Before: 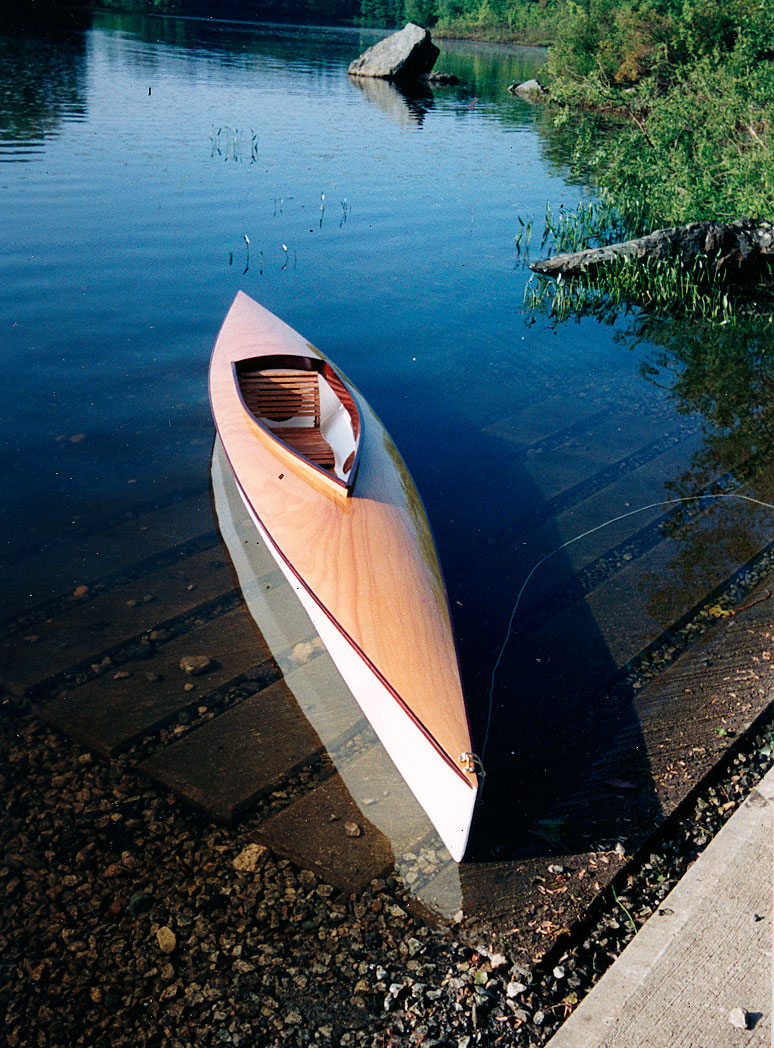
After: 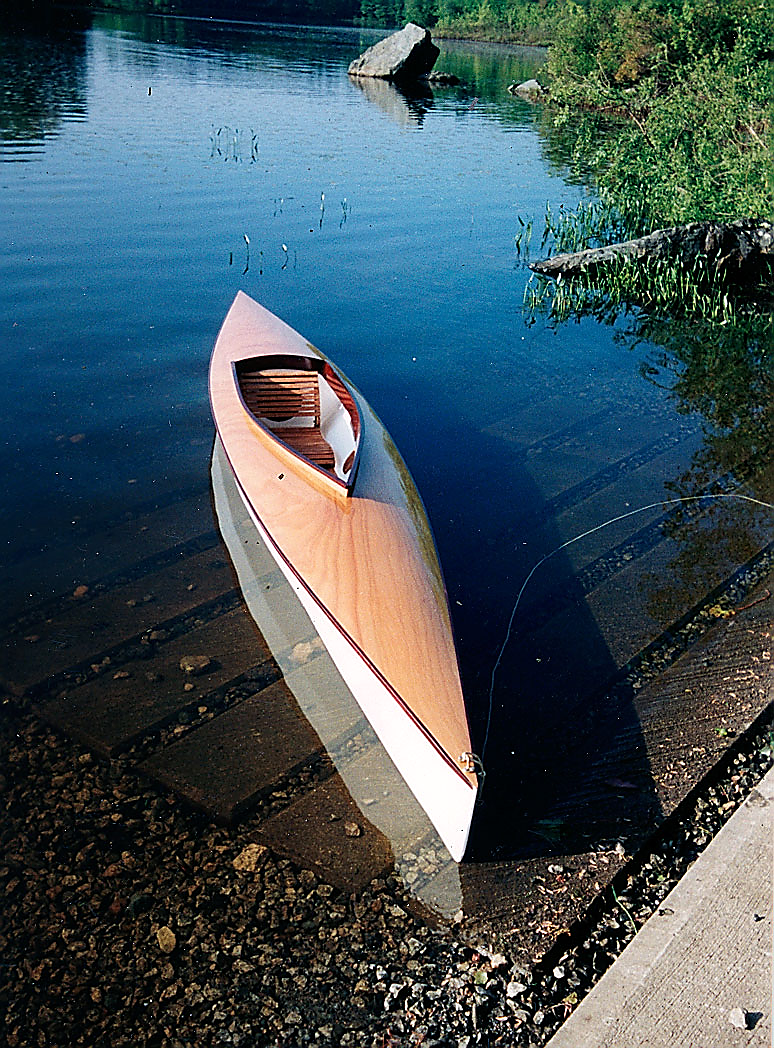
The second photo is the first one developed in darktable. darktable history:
sharpen: radius 1.383, amount 1.241, threshold 0.825
tone equalizer: edges refinement/feathering 500, mask exposure compensation -1.57 EV, preserve details no
